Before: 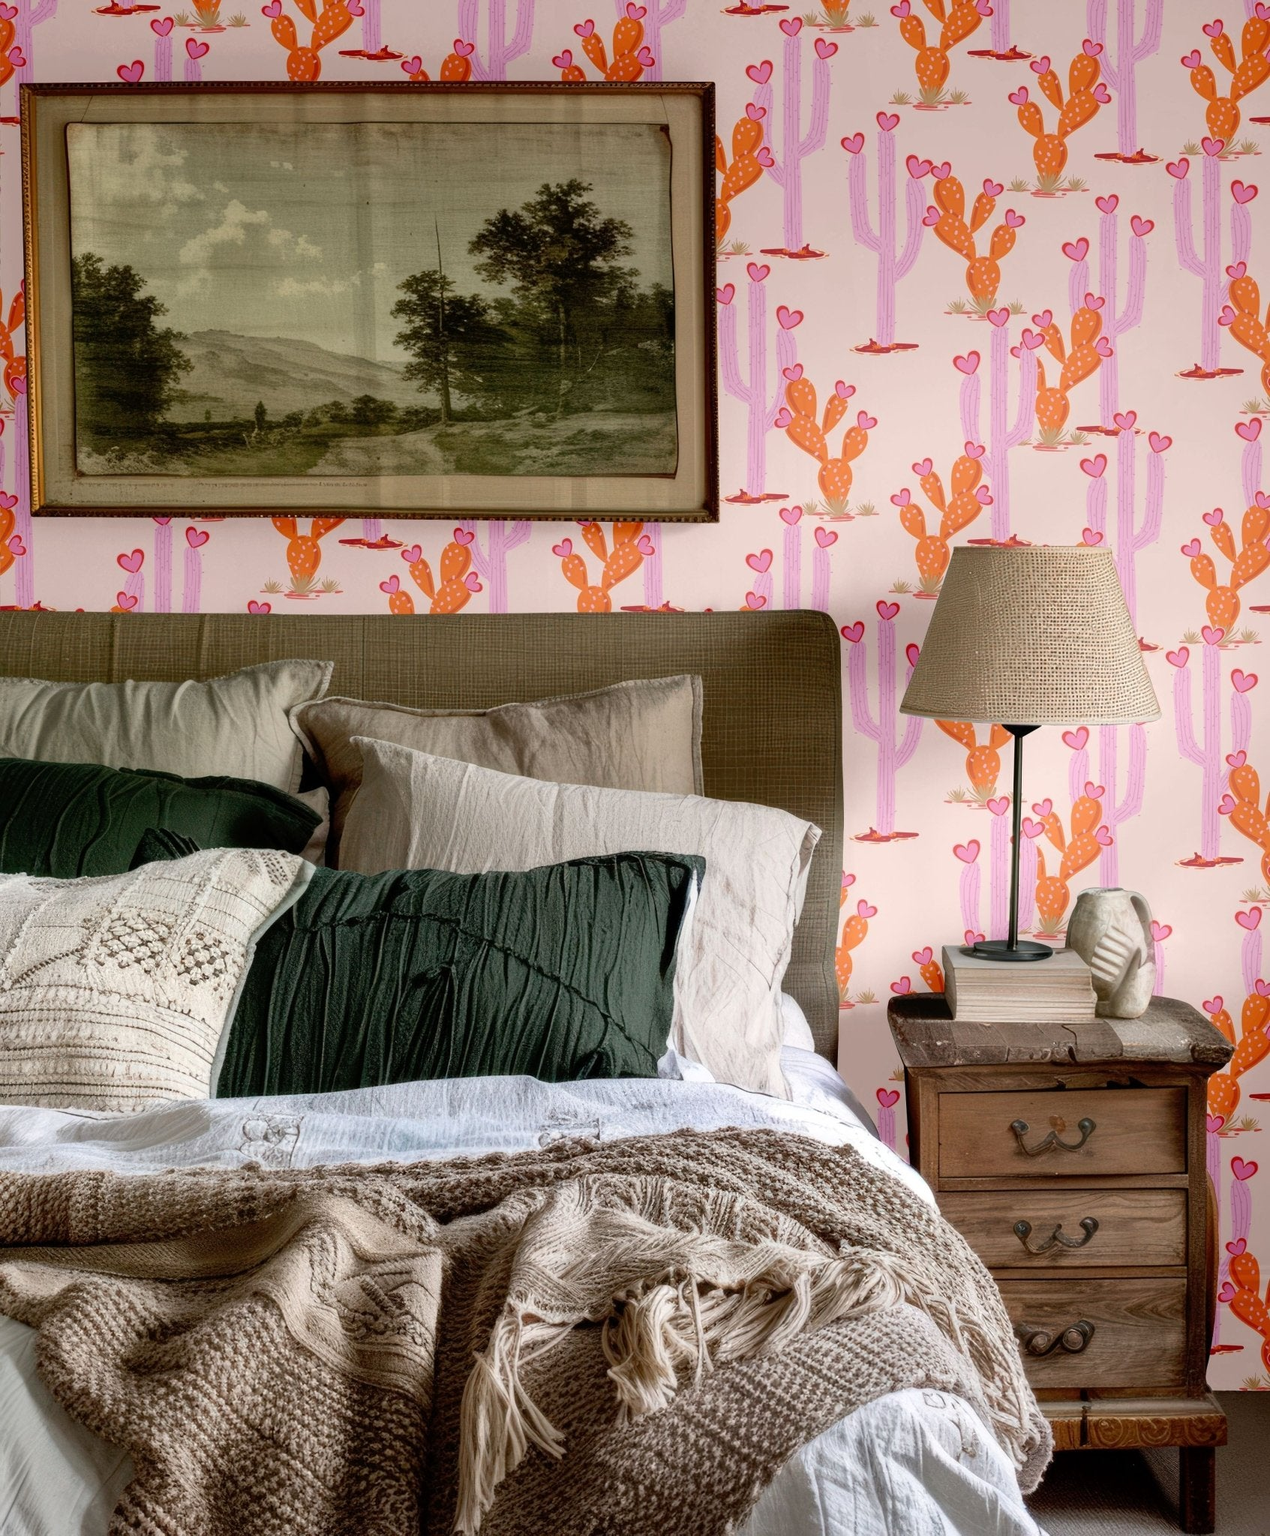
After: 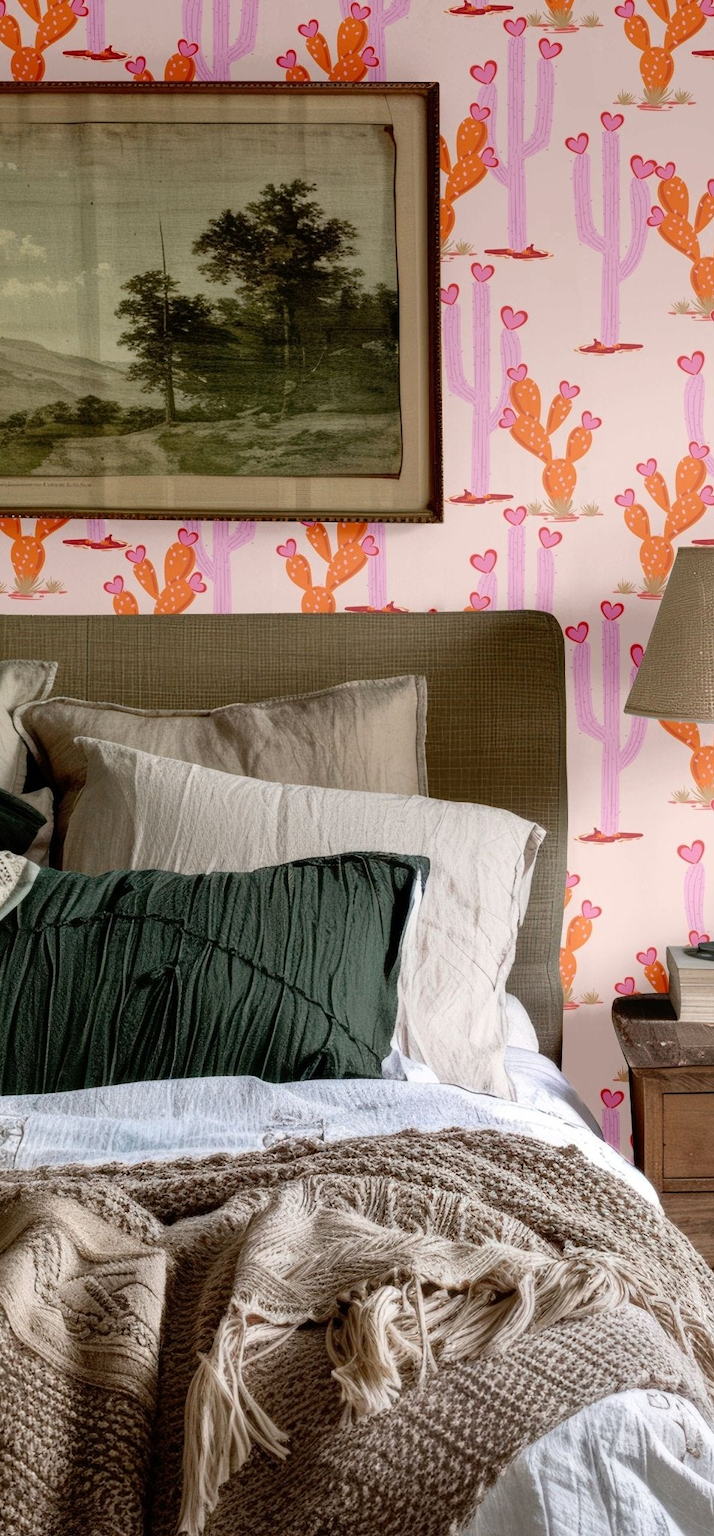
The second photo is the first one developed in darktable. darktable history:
crop: left 21.749%, right 21.983%, bottom 0.002%
